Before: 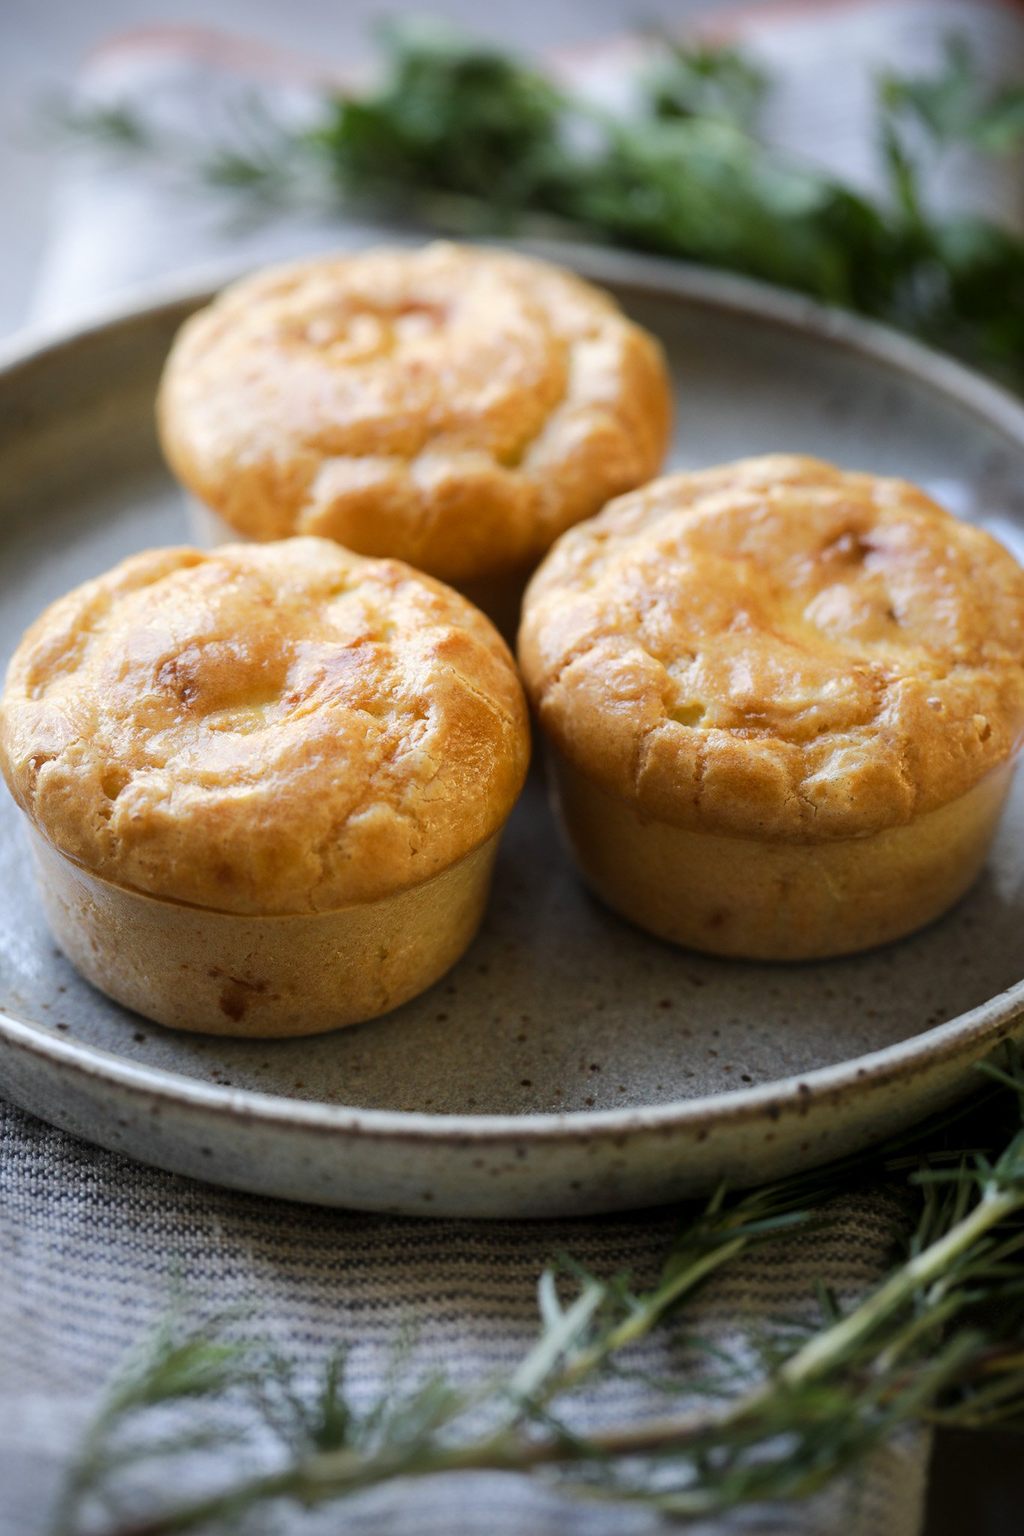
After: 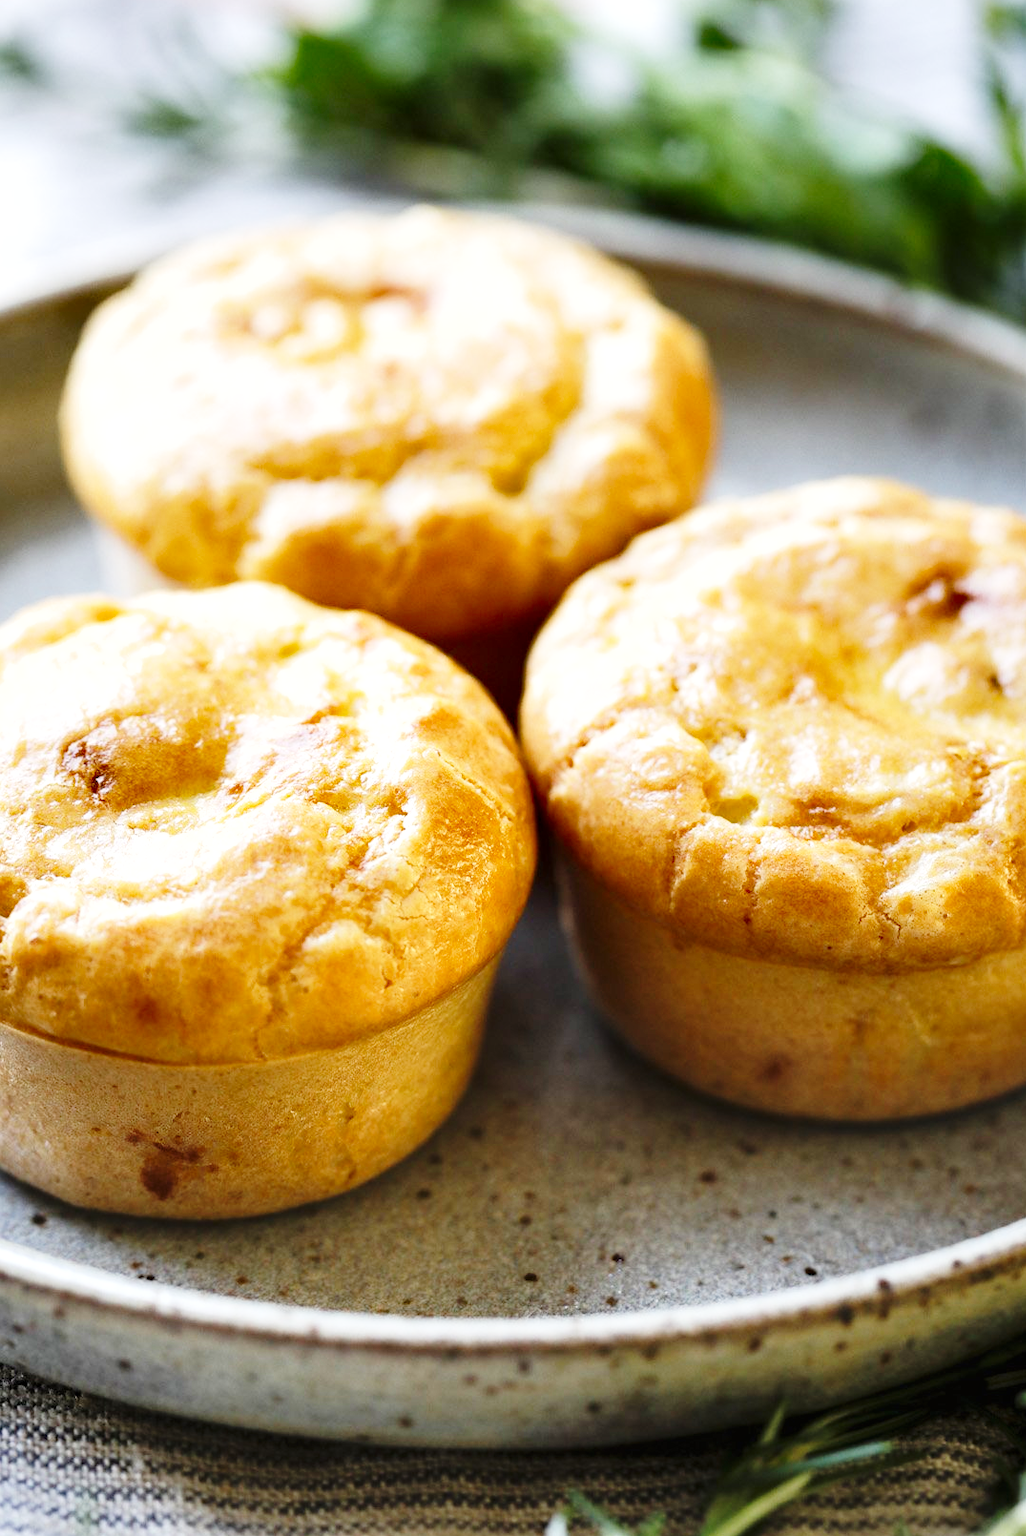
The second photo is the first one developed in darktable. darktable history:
crop and rotate: left 10.672%, top 5.127%, right 10.472%, bottom 16.241%
tone equalizer: smoothing diameter 24.79%, edges refinement/feathering 8.26, preserve details guided filter
base curve: curves: ch0 [(0, 0) (0.028, 0.03) (0.121, 0.232) (0.46, 0.748) (0.859, 0.968) (1, 1)], fusion 1, preserve colors none
shadows and highlights: low approximation 0.01, soften with gaussian
